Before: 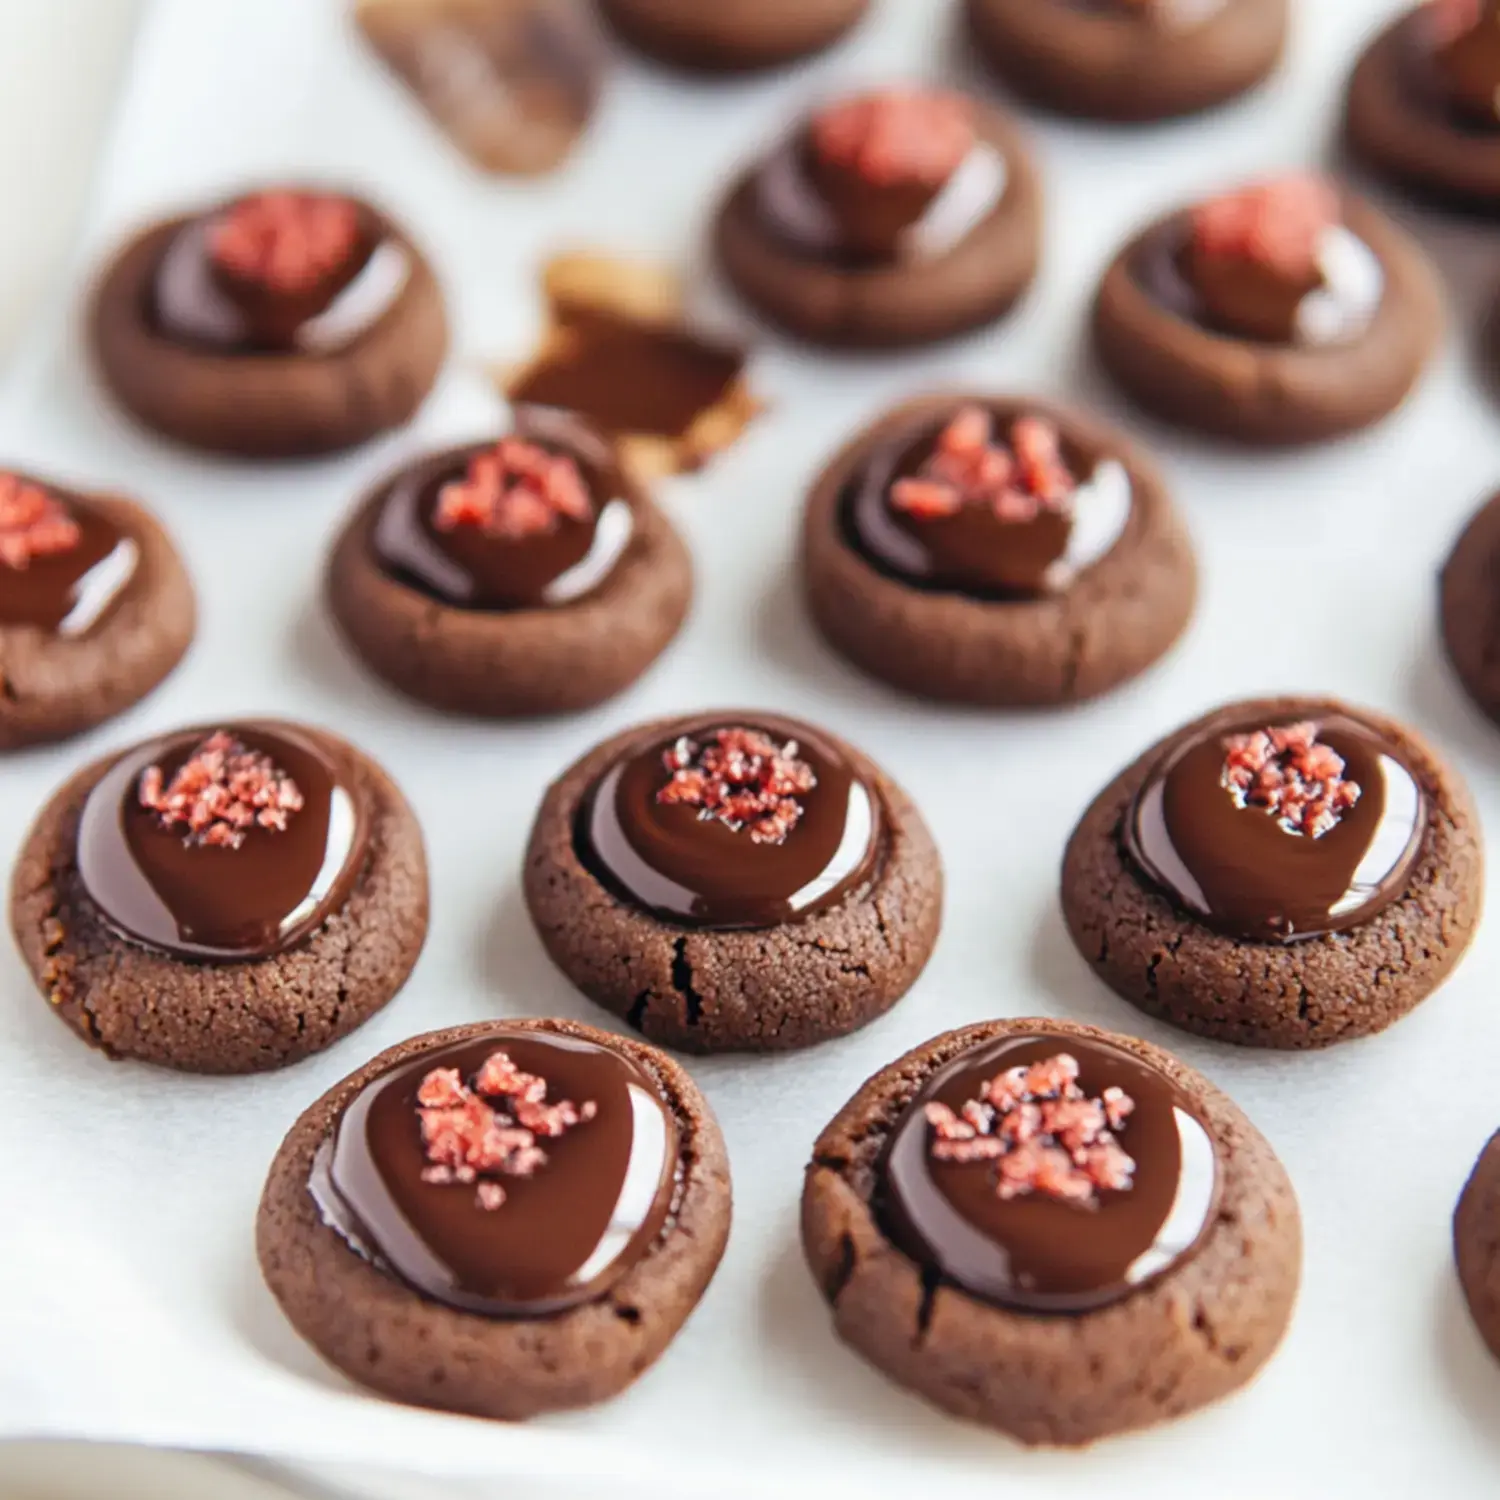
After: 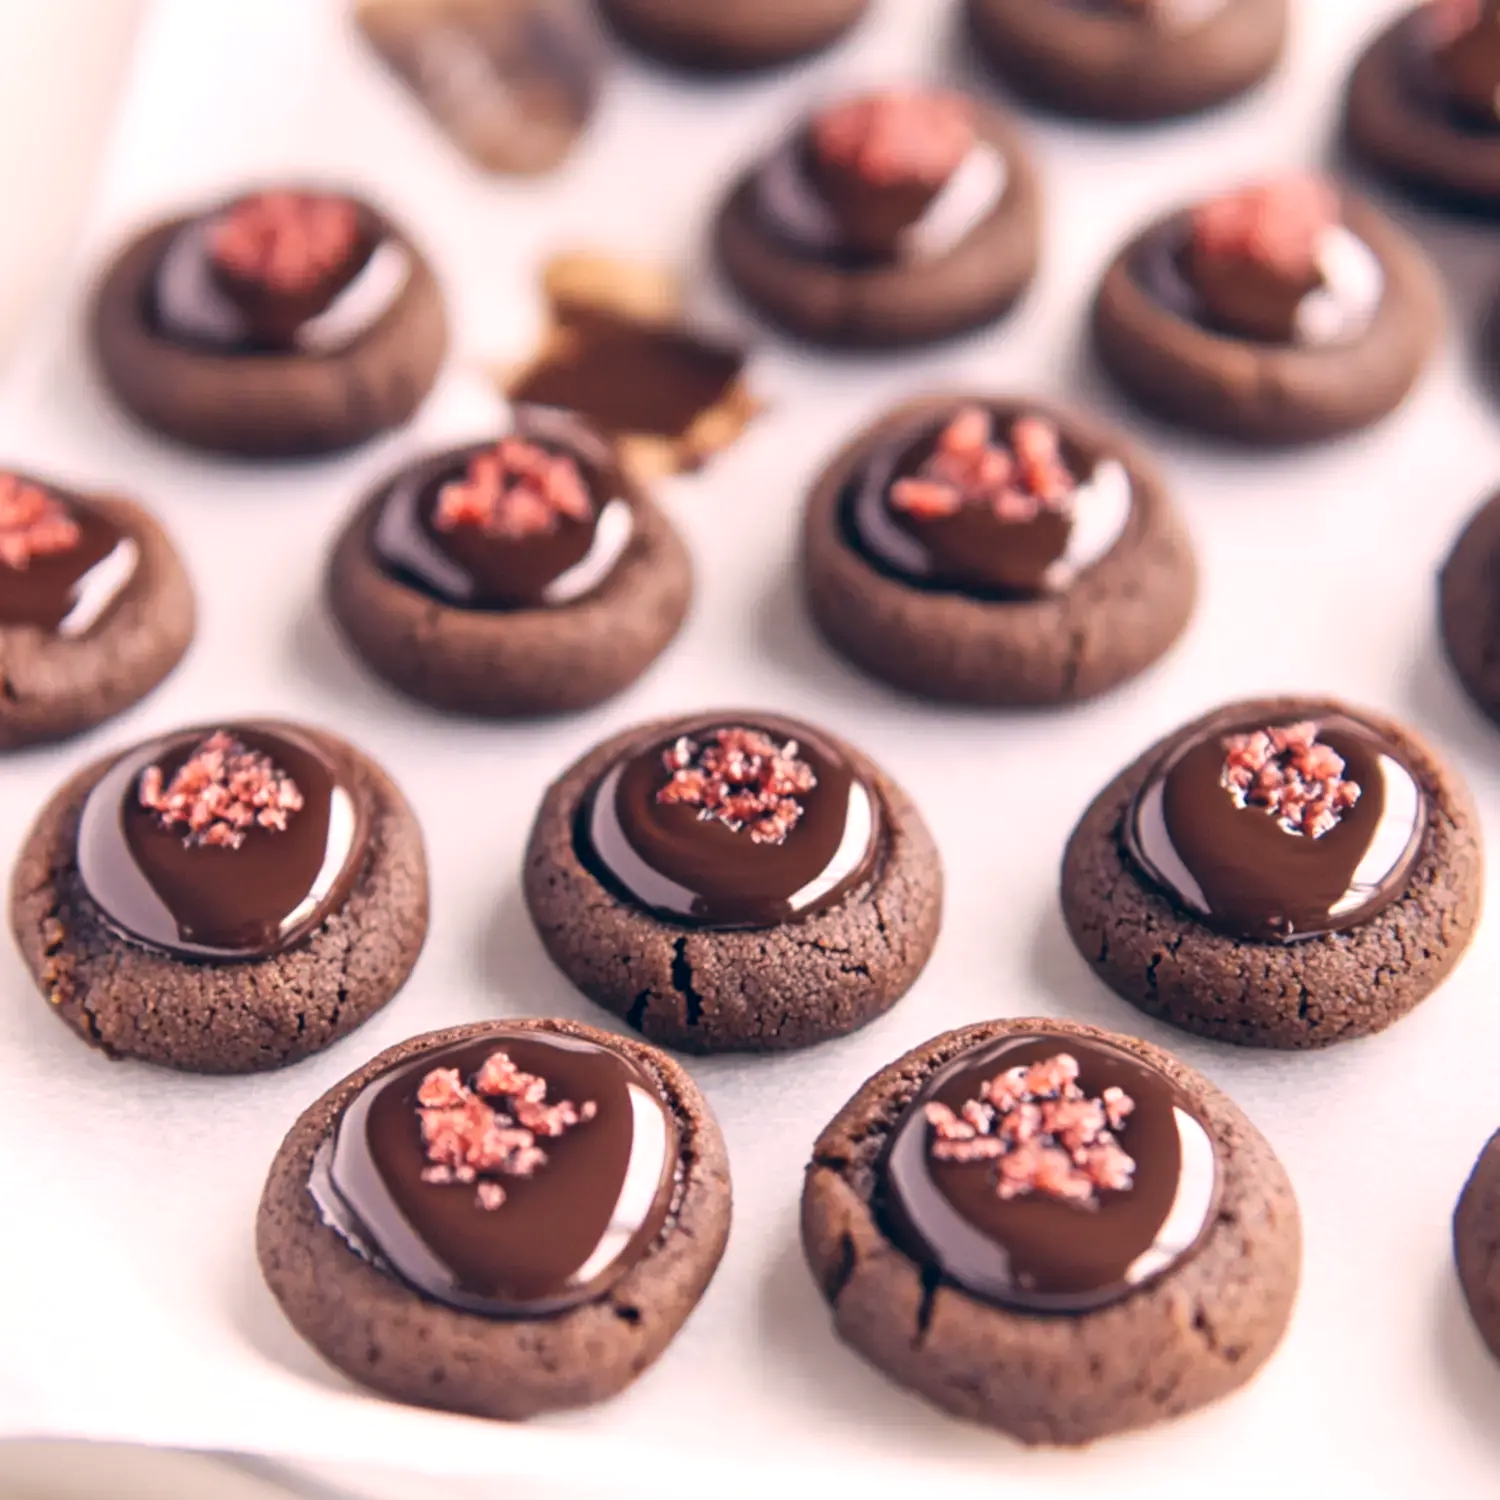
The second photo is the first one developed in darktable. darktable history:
color correction: highlights a* 13.82, highlights b* 5.75, shadows a* -4.93, shadows b* -15.14, saturation 0.831
exposure: exposure 0.201 EV, compensate exposure bias true, compensate highlight preservation false
